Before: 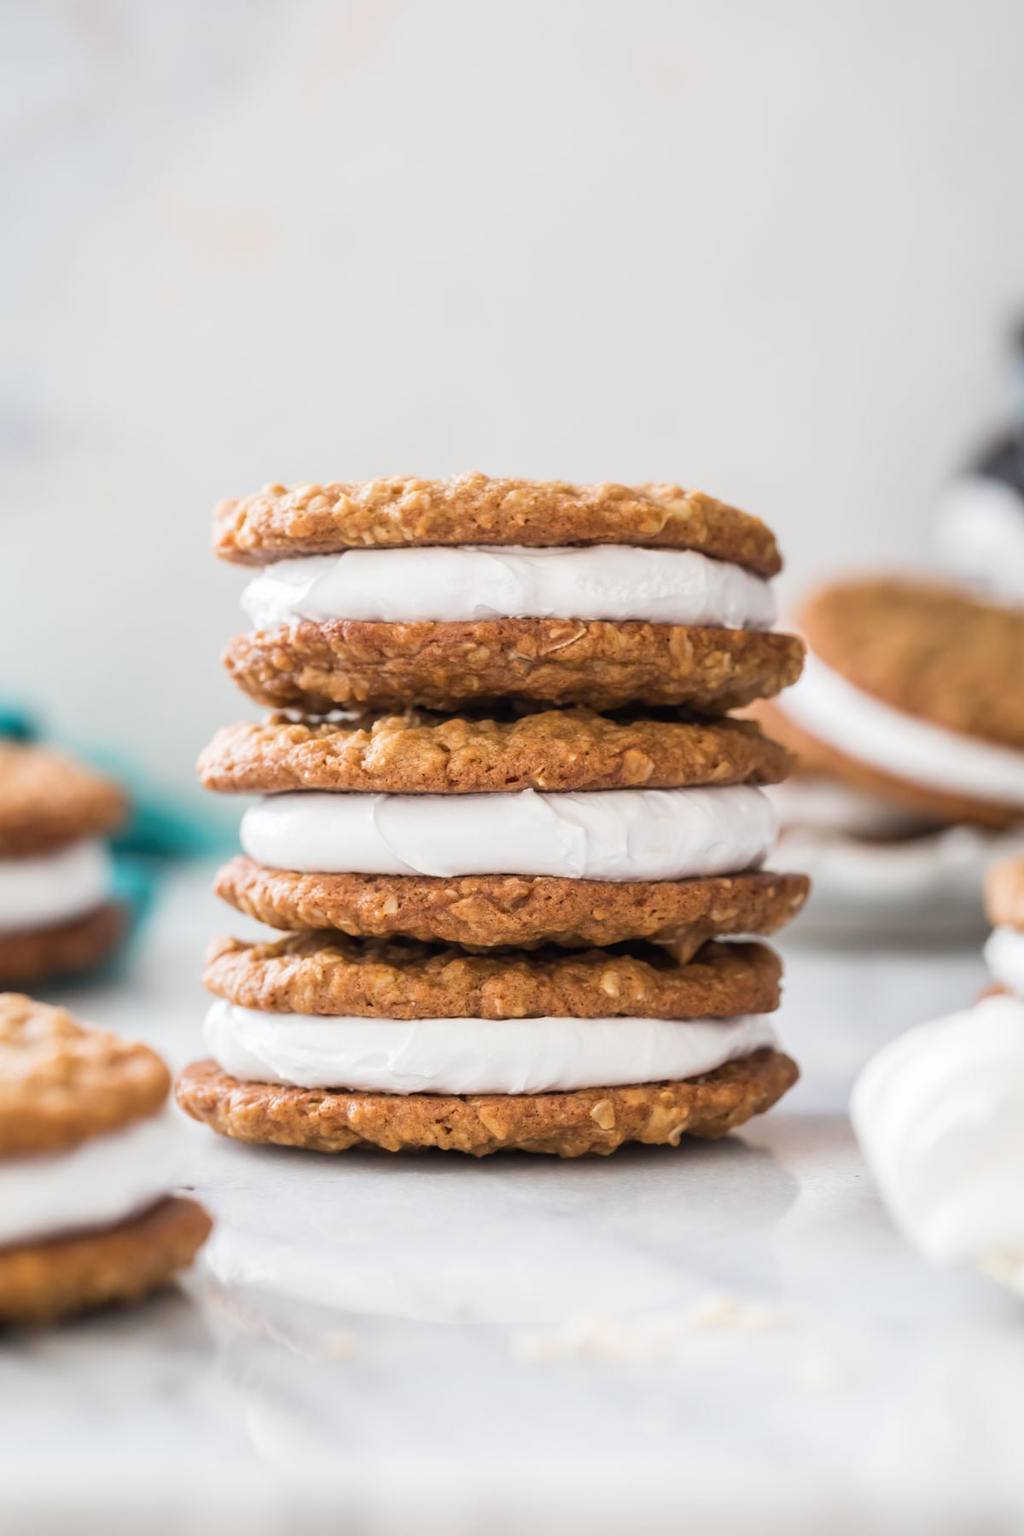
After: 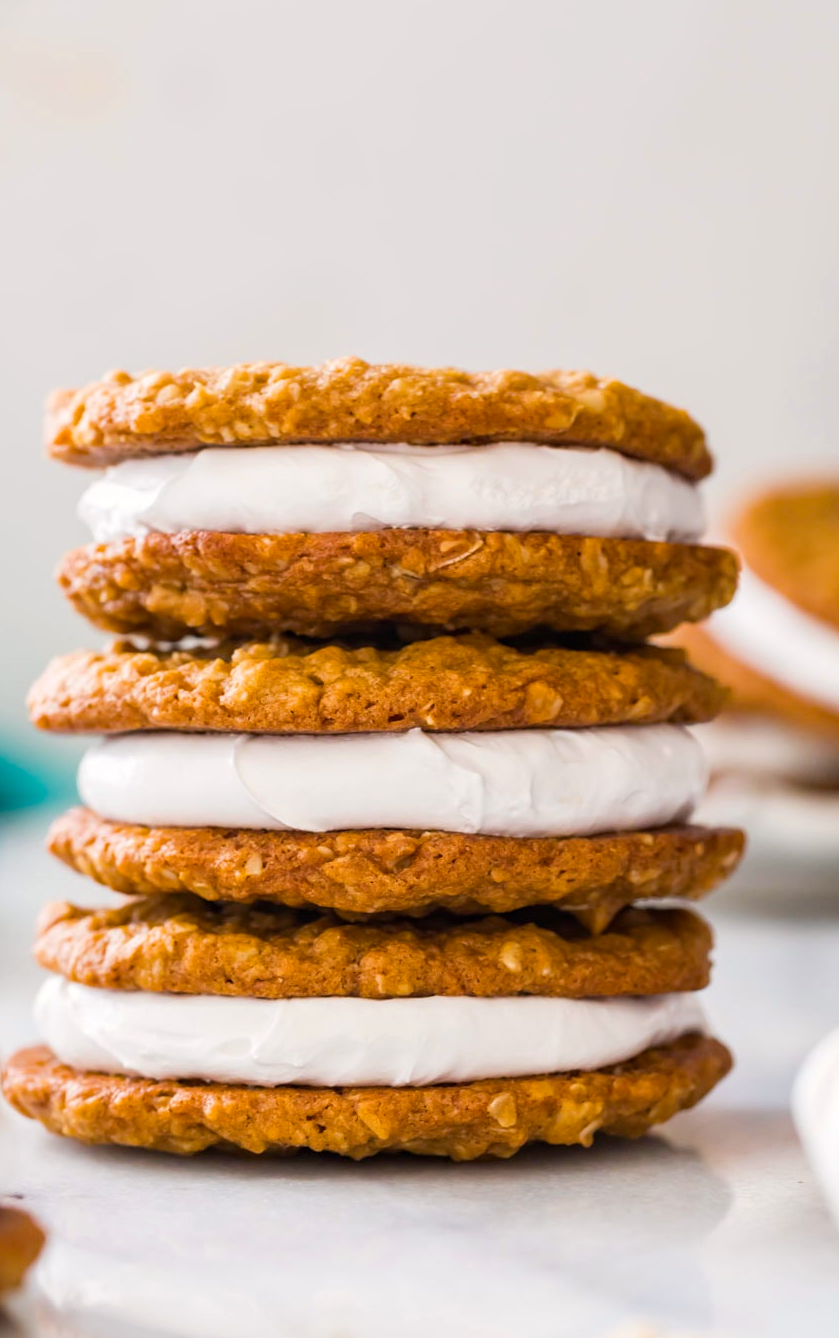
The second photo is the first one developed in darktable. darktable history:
crop and rotate: left 17.029%, top 10.937%, right 13.05%, bottom 14.716%
color balance rgb: highlights gain › luminance 1.079%, highlights gain › chroma 0.429%, highlights gain › hue 42.25°, perceptual saturation grading › global saturation 30.774%, global vibrance 9.17%
haze removal: adaptive false
